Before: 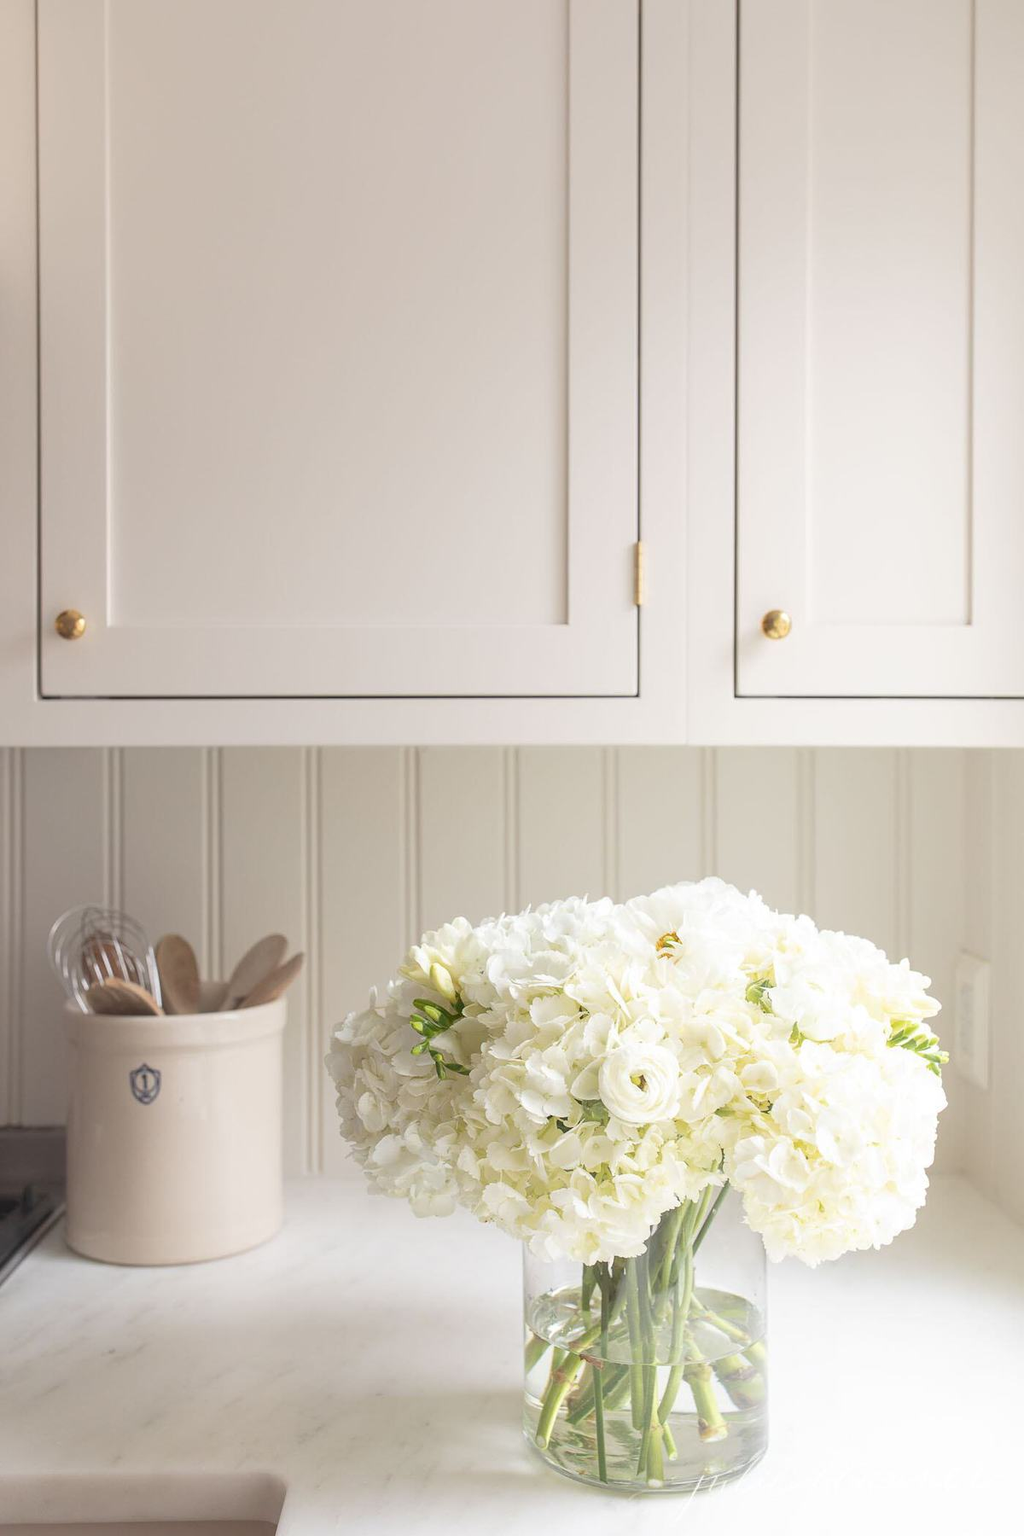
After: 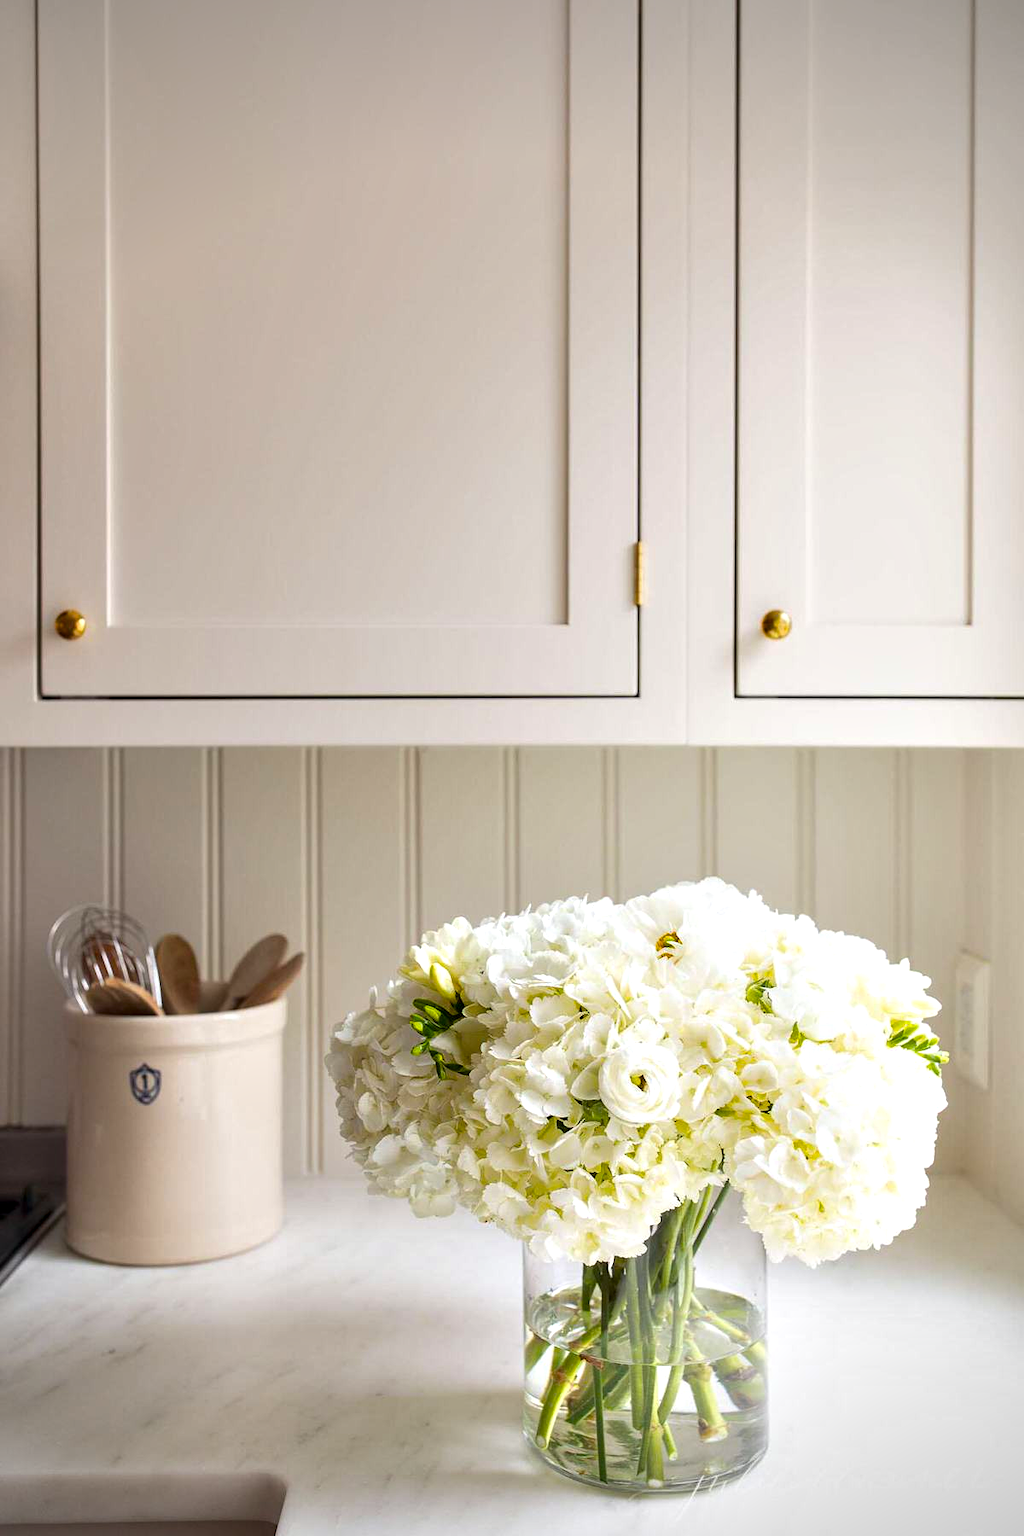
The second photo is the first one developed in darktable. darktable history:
vignetting: on, module defaults
contrast equalizer: y [[0.6 ×6], [0.55 ×6], [0 ×6], [0 ×6], [0 ×6]]
tone equalizer: on, module defaults
color balance rgb: perceptual saturation grading › global saturation 39.525%, global vibrance 6.073%
contrast brightness saturation: brightness -0.091
